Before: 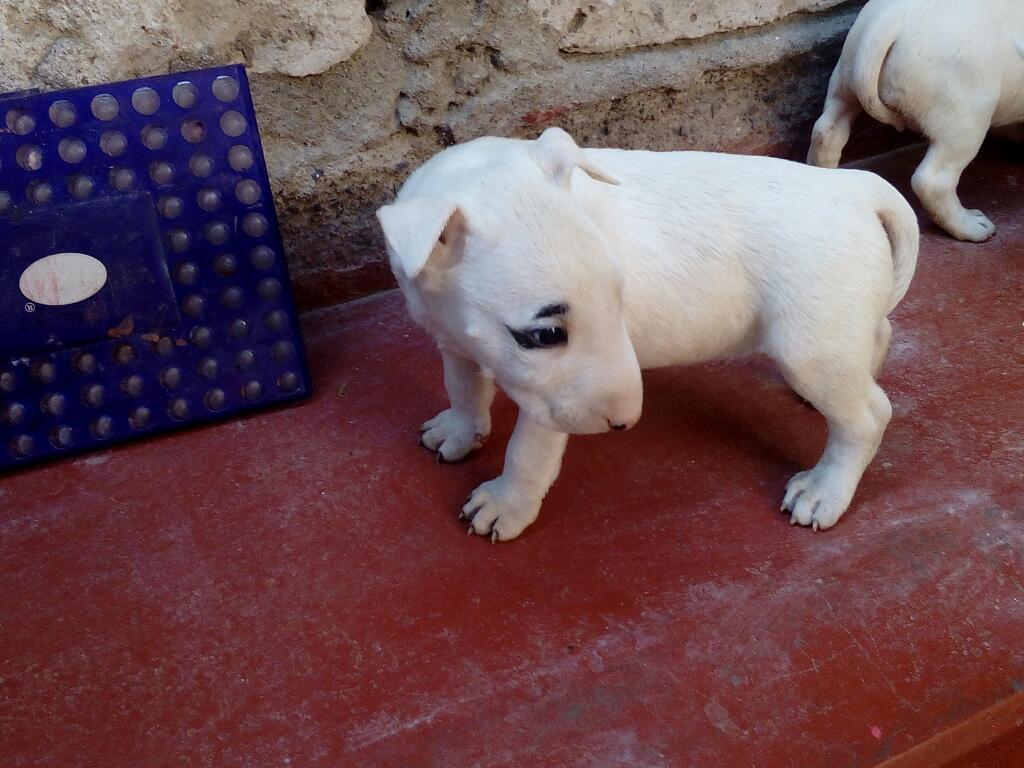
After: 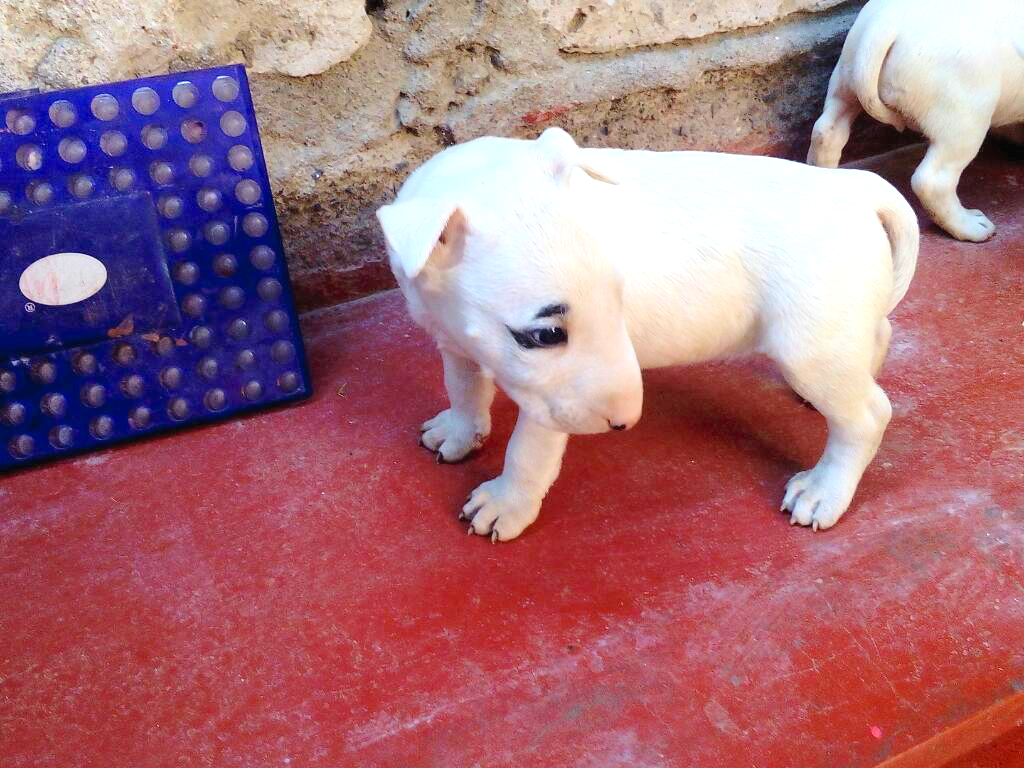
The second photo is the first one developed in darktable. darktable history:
contrast brightness saturation: contrast 0.07, brightness 0.18, saturation 0.4
exposure: black level correction 0, exposure 0.7 EV, compensate exposure bias true, compensate highlight preservation false
